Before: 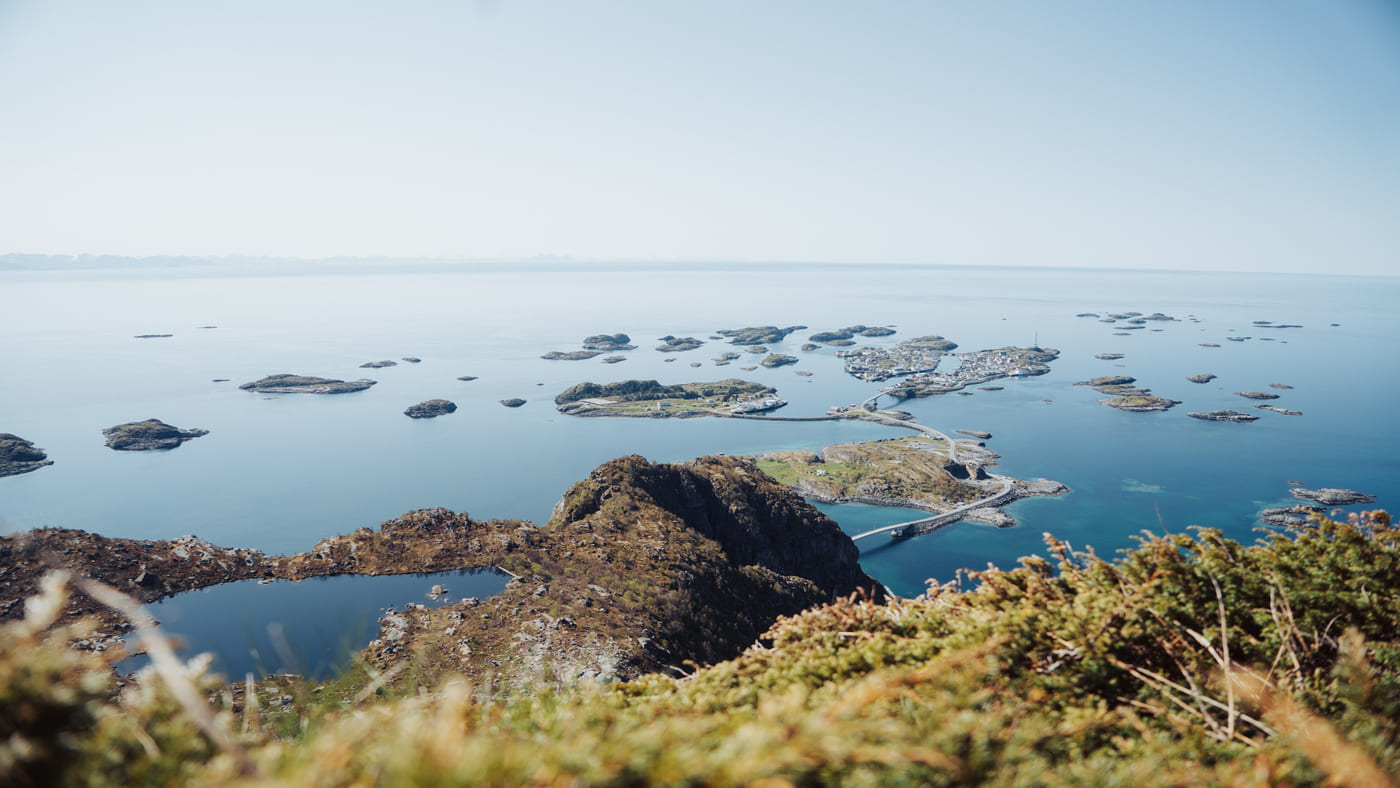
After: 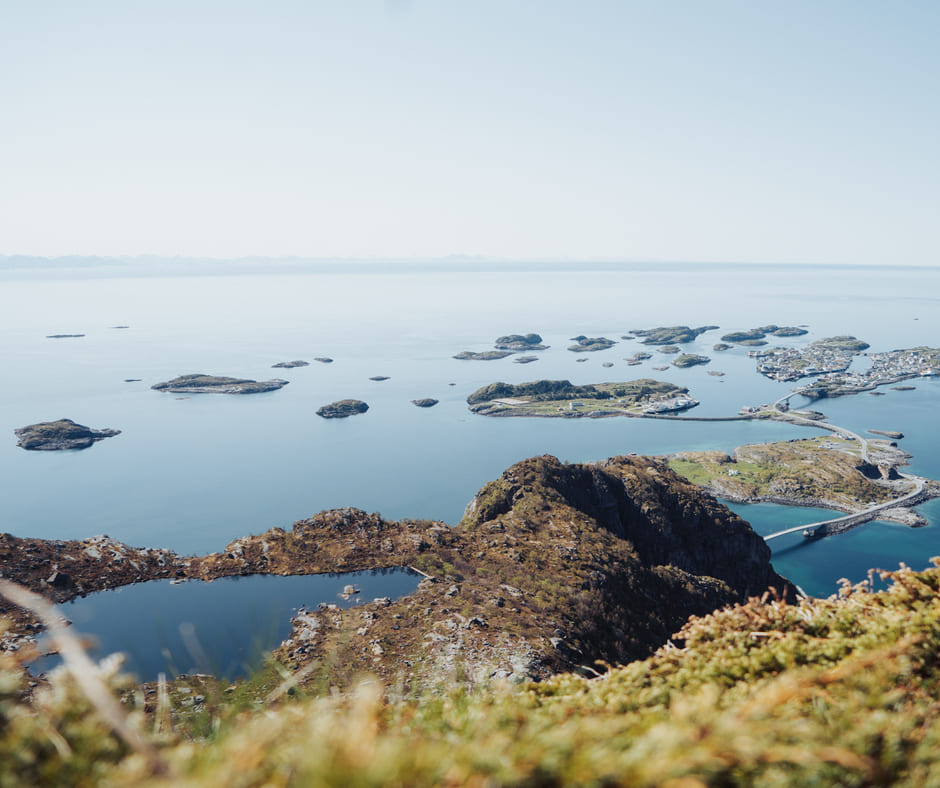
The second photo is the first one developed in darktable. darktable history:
crop and rotate: left 6.287%, right 26.557%
